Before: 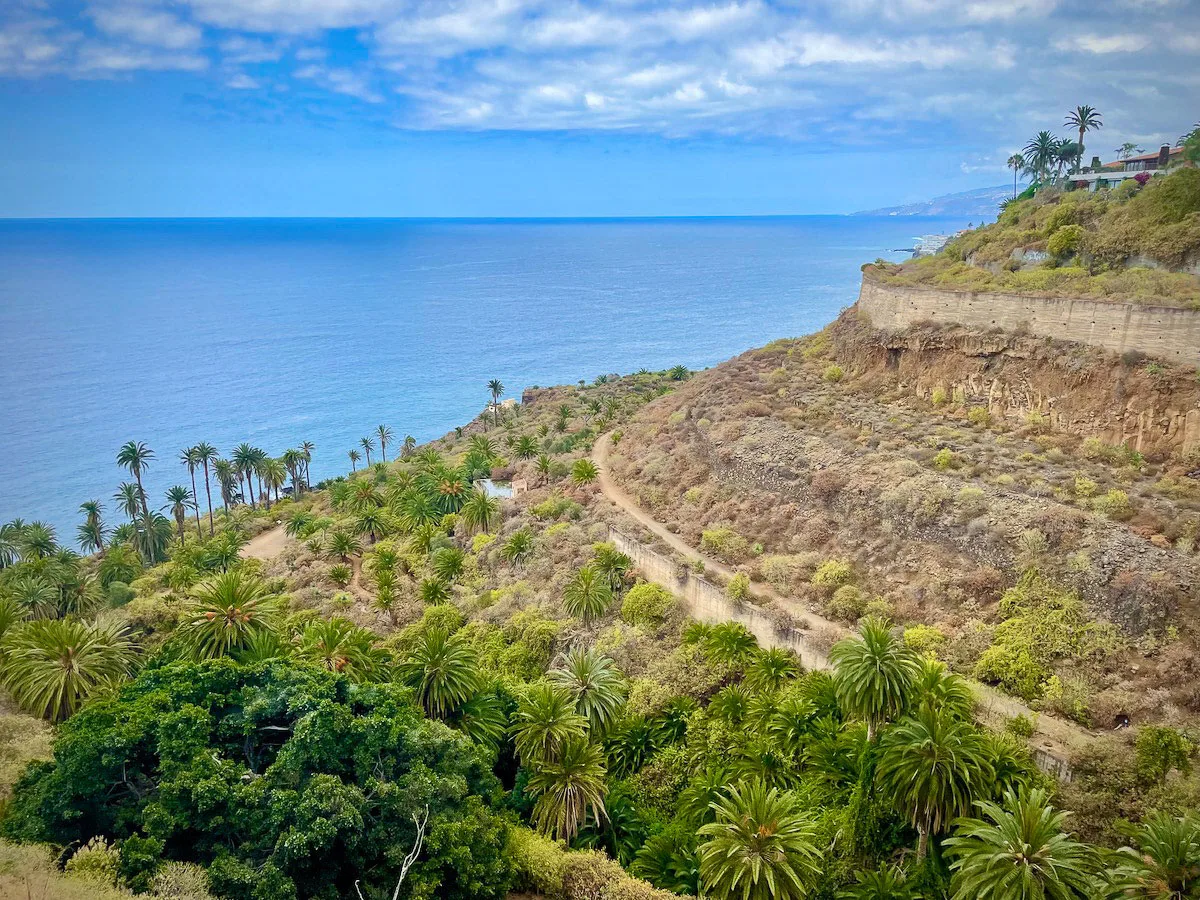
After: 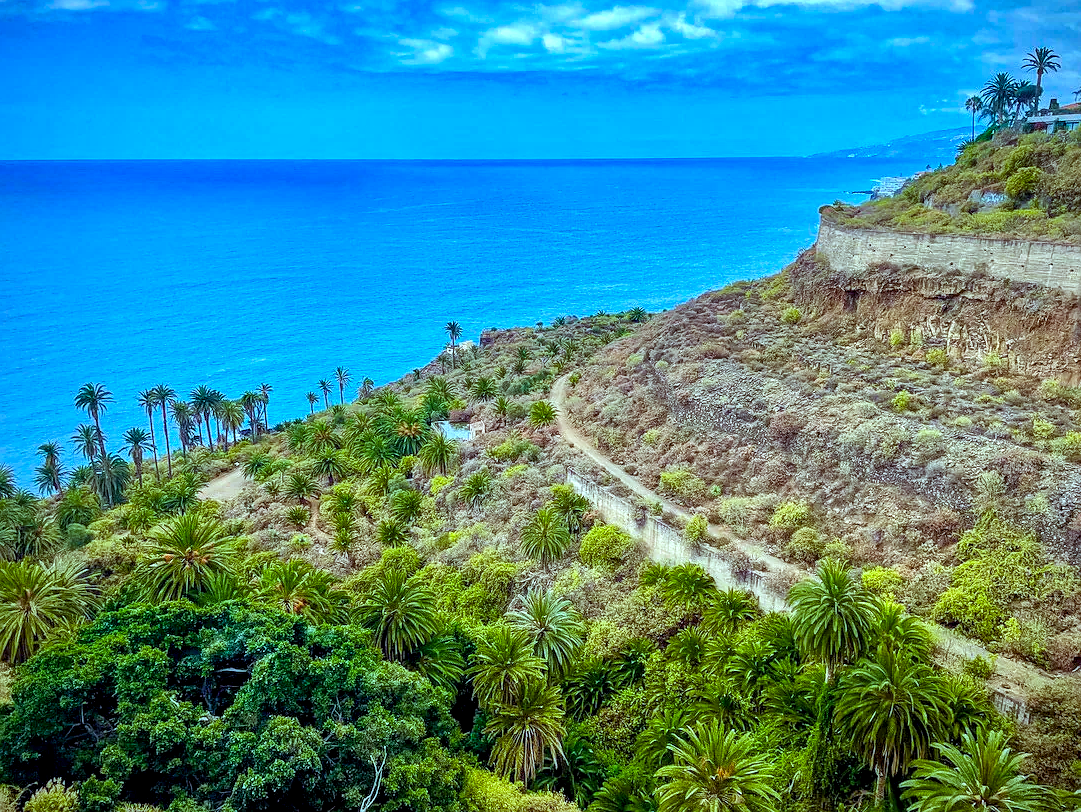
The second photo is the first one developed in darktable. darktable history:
local contrast: highlights 24%, detail 150%
color correction: highlights a* -8.3, highlights b* 3.6
color balance rgb: shadows lift › chroma 6.239%, shadows lift › hue 304.06°, power › chroma 0.656%, power › hue 60°, perceptual saturation grading › global saturation 25.689%, global vibrance 20%
crop: left 3.528%, top 6.465%, right 6.335%, bottom 3.22%
sharpen: radius 1.037, threshold 0.867
shadows and highlights: soften with gaussian
color calibration: gray › normalize channels true, illuminant custom, x 0.389, y 0.387, temperature 3844.15 K, gamut compression 0.022
